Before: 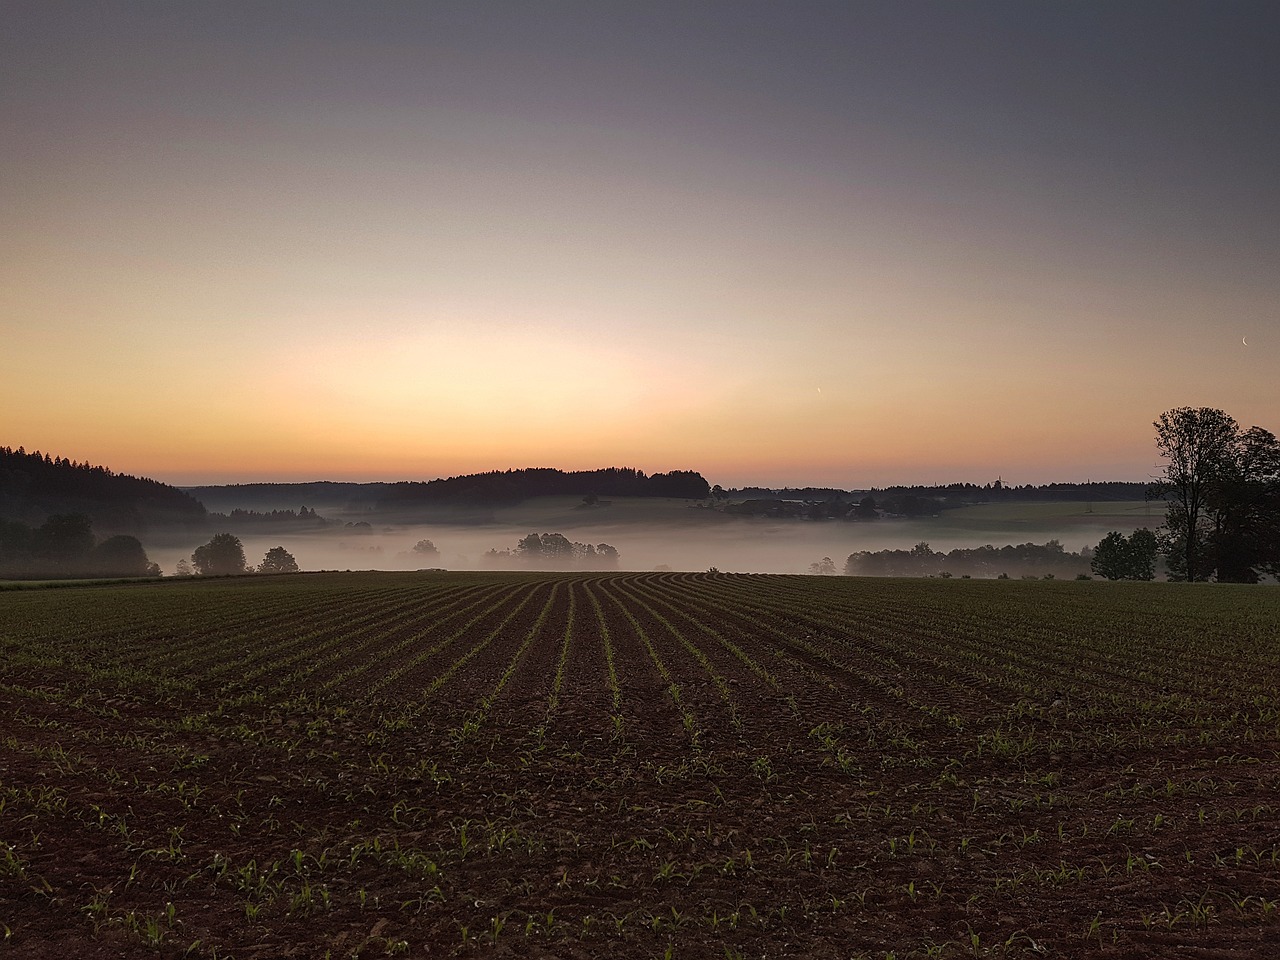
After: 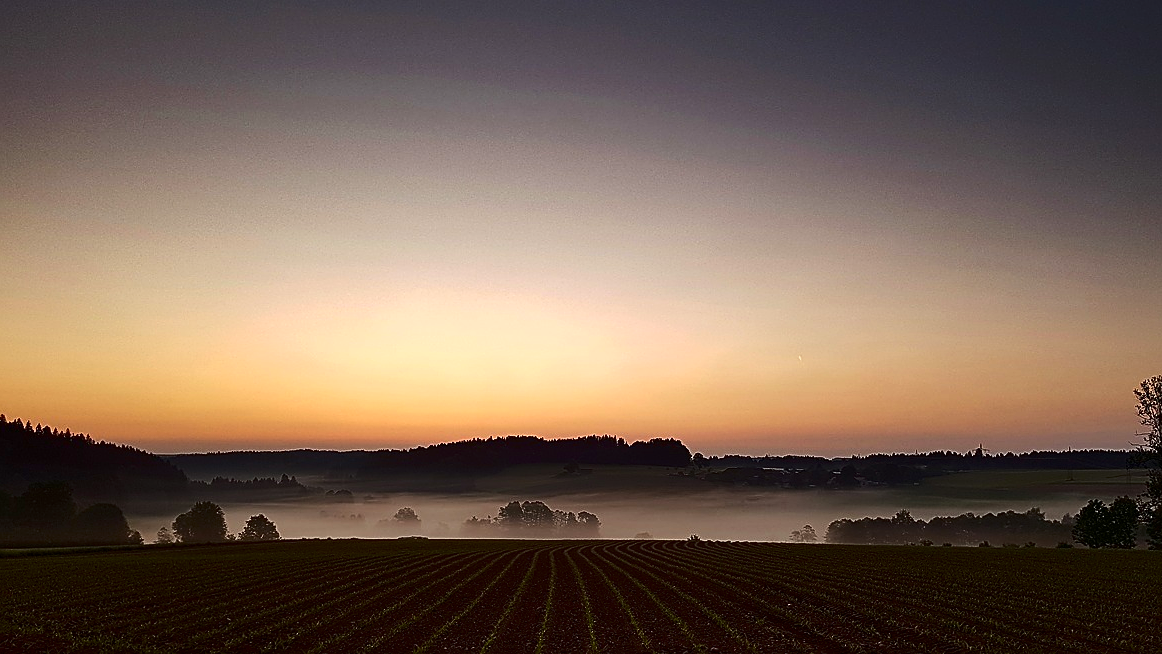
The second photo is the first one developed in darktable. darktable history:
tone equalizer: edges refinement/feathering 500, mask exposure compensation -1.57 EV, preserve details no
contrast brightness saturation: contrast 0.215, brightness -0.183, saturation 0.239
crop: left 1.538%, top 3.415%, right 7.621%, bottom 28.432%
sharpen: on, module defaults
